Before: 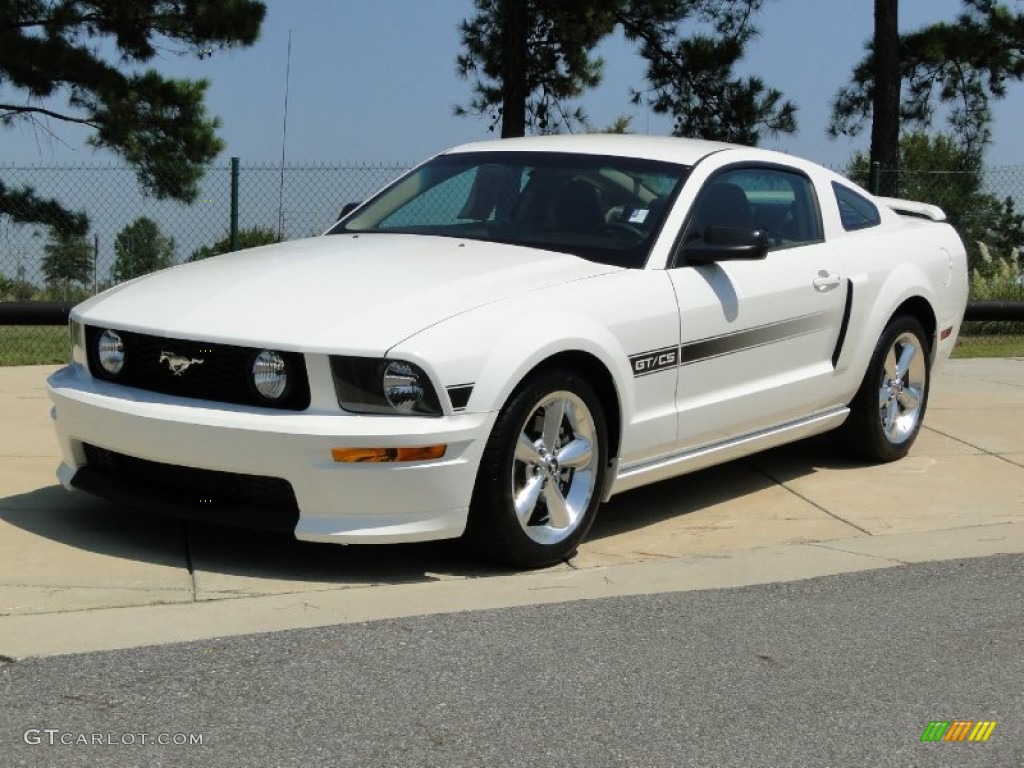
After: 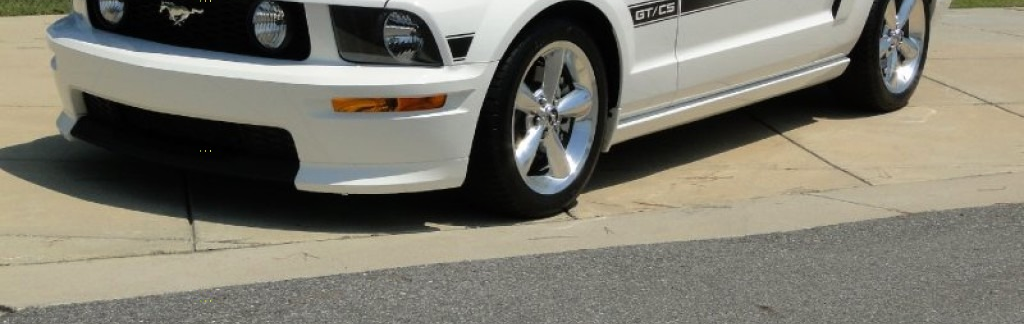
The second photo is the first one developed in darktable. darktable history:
crop: top 45.598%, bottom 12.19%
base curve: curves: ch0 [(0, 0) (0.303, 0.277) (1, 1)], preserve colors none
